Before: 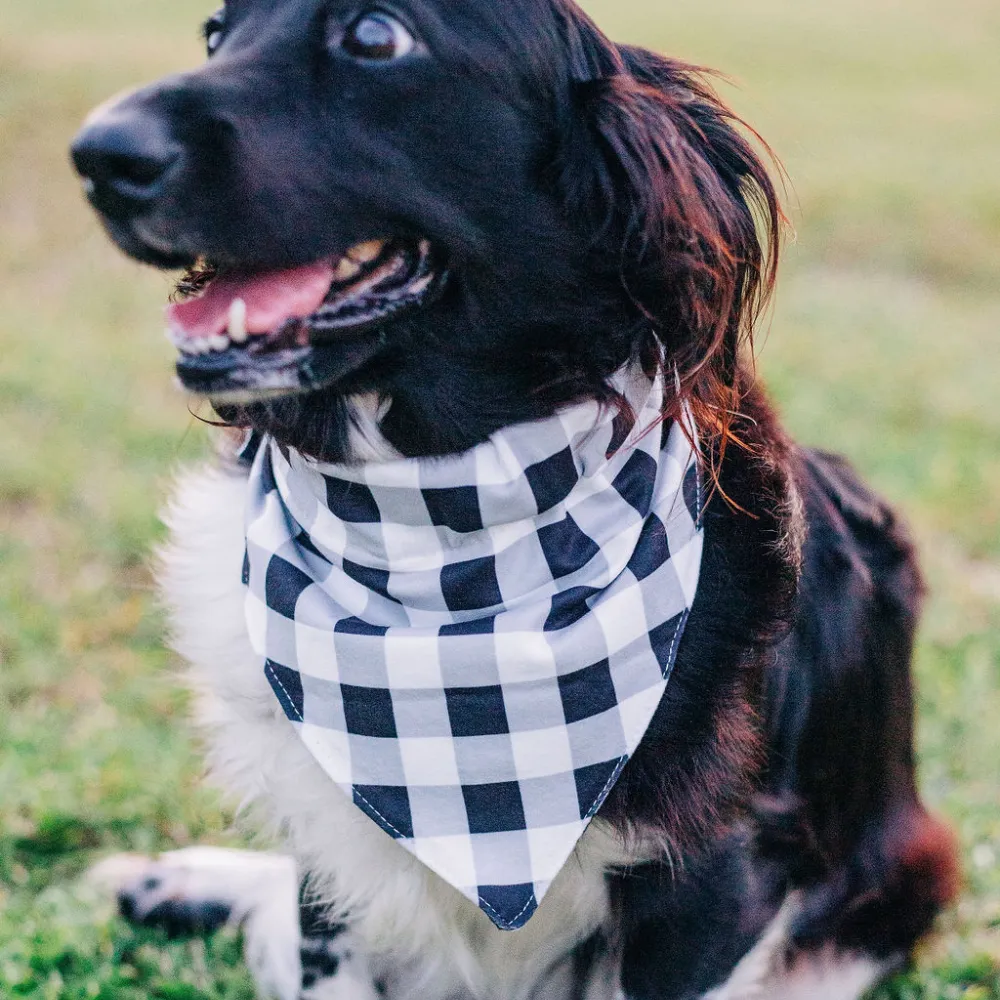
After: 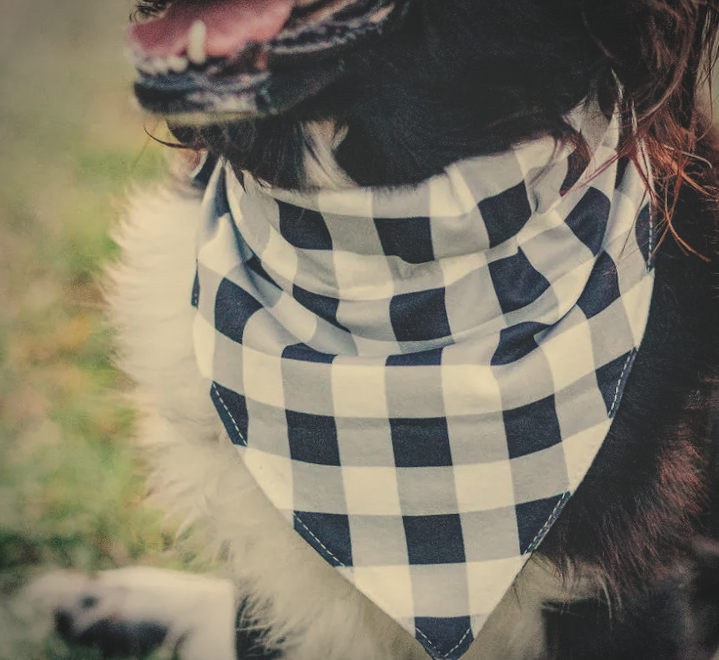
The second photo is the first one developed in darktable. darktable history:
crop: left 6.488%, top 27.668%, right 24.183%, bottom 8.656%
exposure: black level correction -0.036, exposure -0.497 EV, compensate highlight preservation false
white balance: red 1.08, blue 0.791
rotate and perspective: rotation 2.27°, automatic cropping off
bloom: size 5%, threshold 95%, strength 15%
vignetting: width/height ratio 1.094
local contrast: highlights 100%, shadows 100%, detail 131%, midtone range 0.2
